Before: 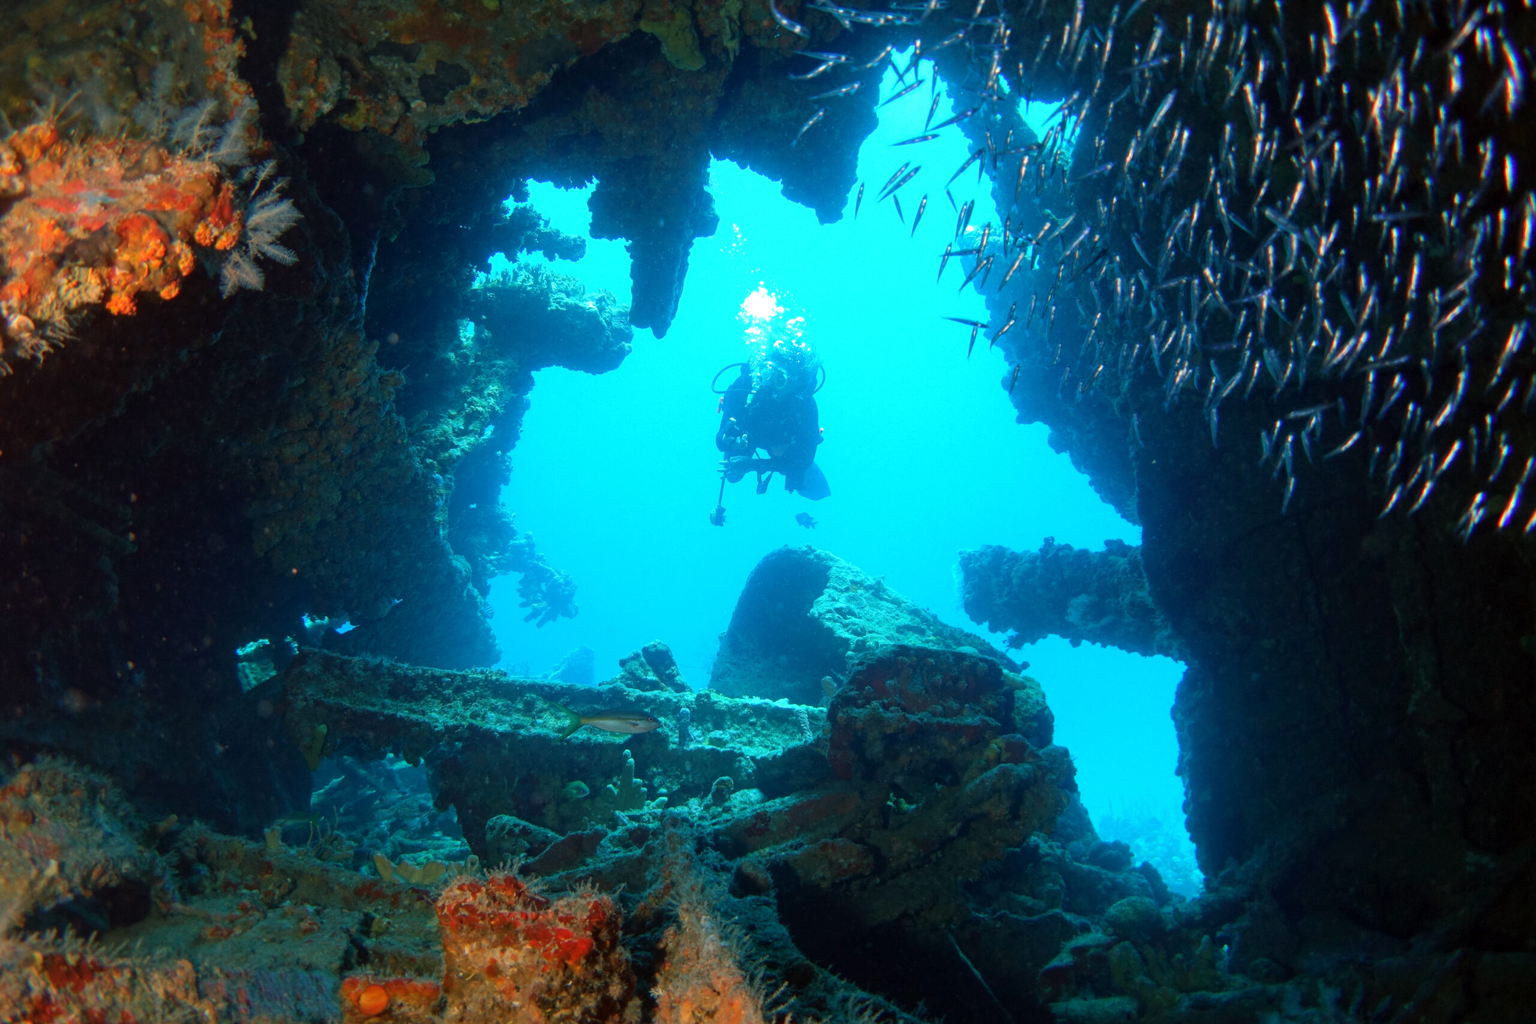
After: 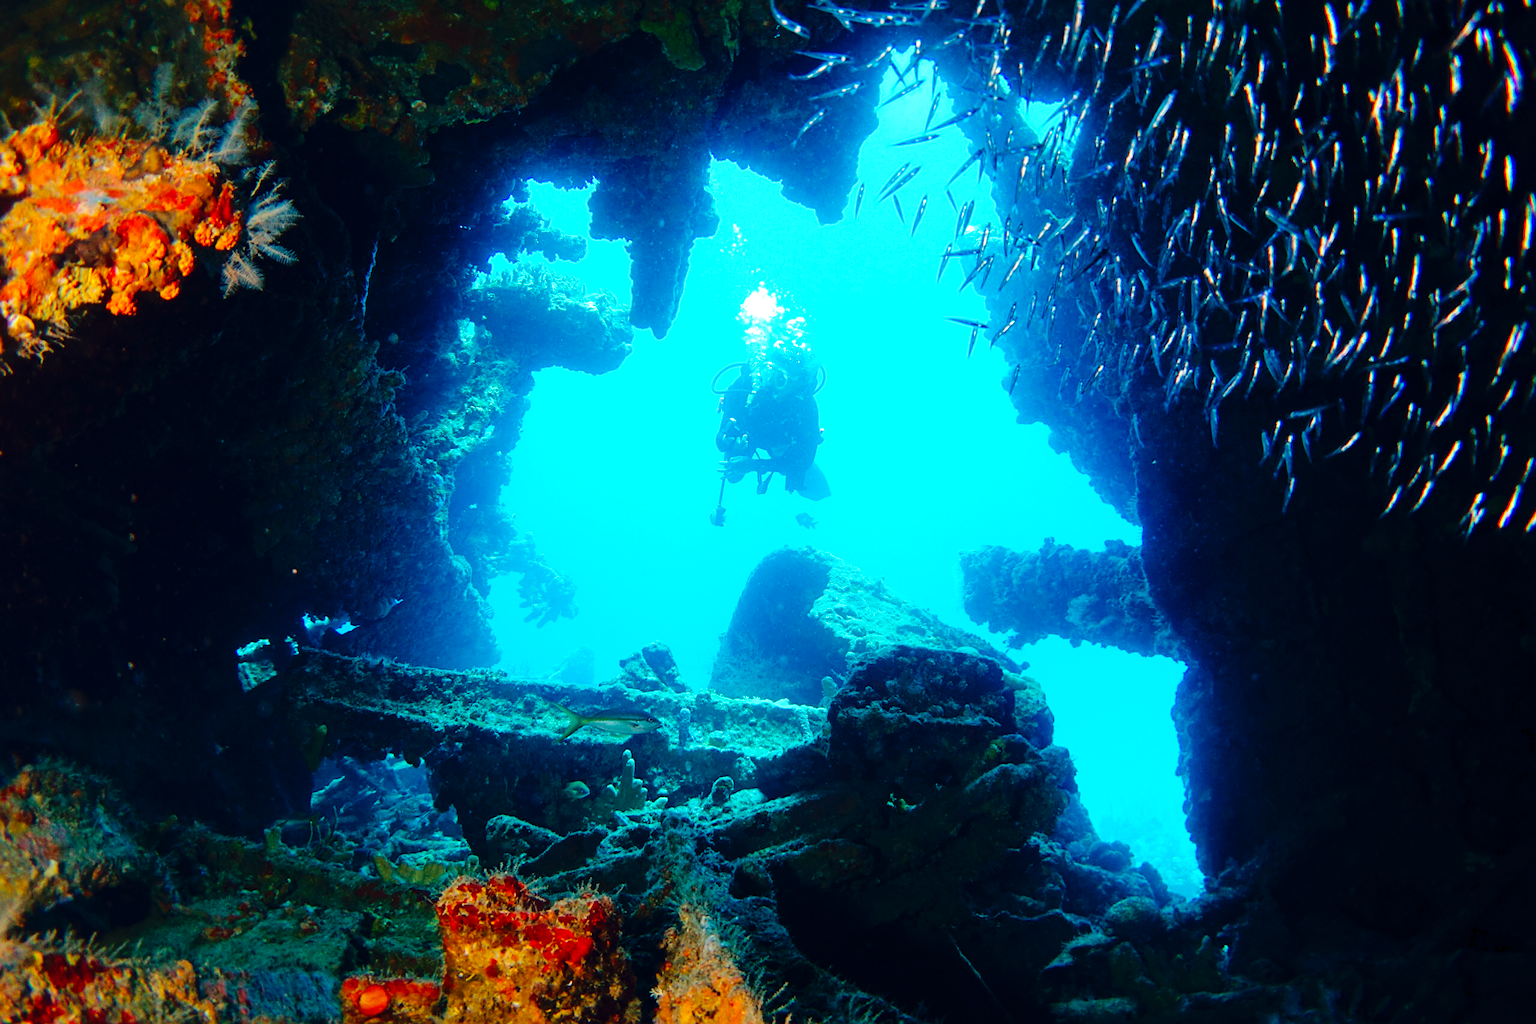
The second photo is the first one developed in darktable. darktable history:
base curve: curves: ch0 [(0, 0) (0.036, 0.025) (0.121, 0.166) (0.206, 0.329) (0.605, 0.79) (1, 1)], preserve colors none
tone curve: curves: ch0 [(0, 0.013) (0.175, 0.11) (0.337, 0.304) (0.498, 0.485) (0.78, 0.742) (0.993, 0.954)]; ch1 [(0, 0) (0.294, 0.184) (0.359, 0.34) (0.362, 0.35) (0.43, 0.41) (0.469, 0.463) (0.495, 0.502) (0.54, 0.563) (0.612, 0.641) (1, 1)]; ch2 [(0, 0) (0.44, 0.437) (0.495, 0.502) (0.524, 0.534) (0.557, 0.56) (0.634, 0.654) (0.728, 0.722) (1, 1)]
sharpen: on, module defaults
color balance rgb: global offset › chroma 0.103%, global offset › hue 250.24°, perceptual saturation grading › global saturation 29.56%, perceptual brilliance grading › highlights 11.396%, global vibrance 20%
